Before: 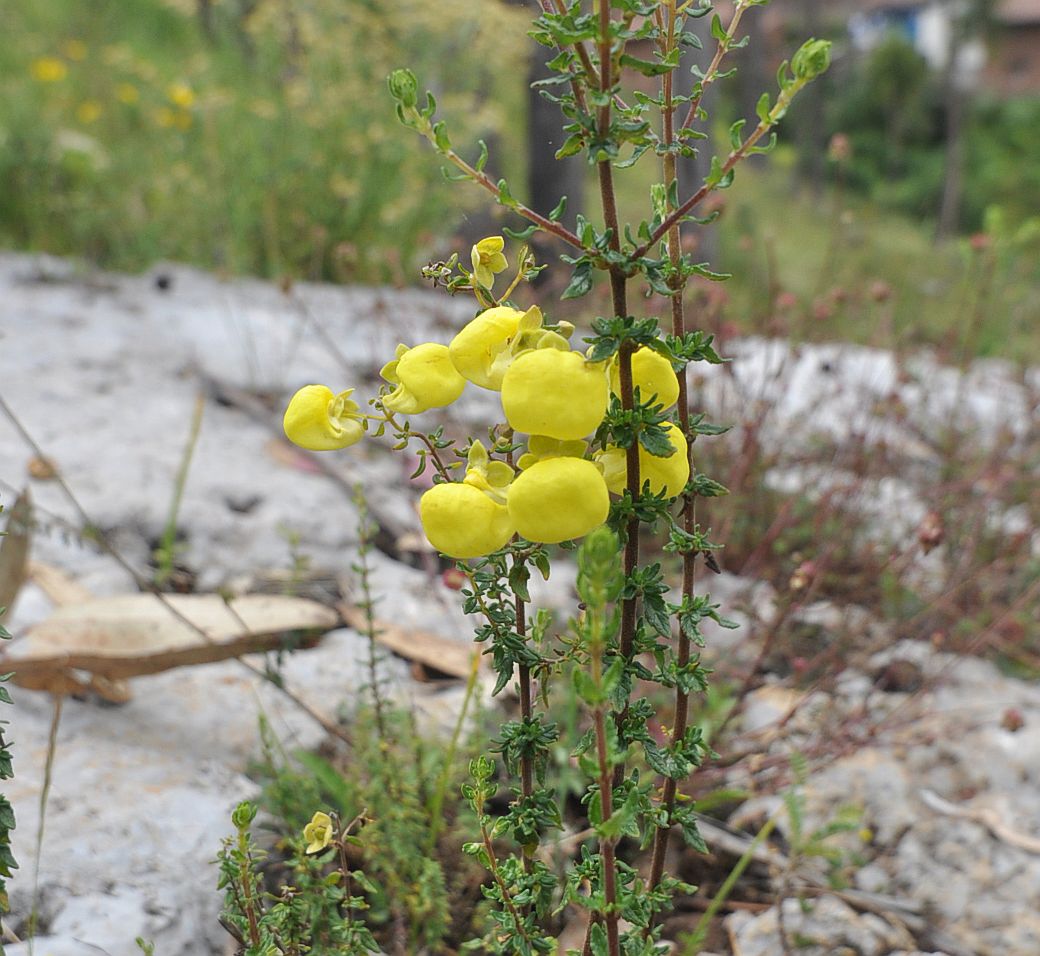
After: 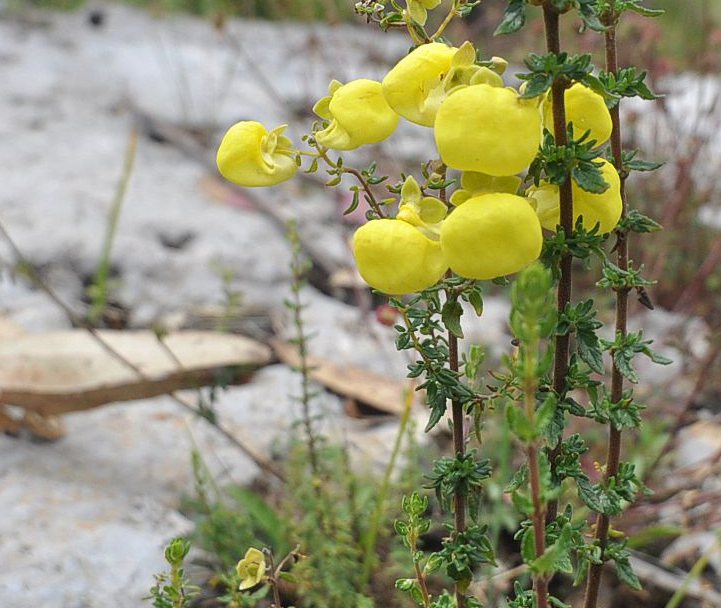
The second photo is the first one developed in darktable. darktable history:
tone equalizer: on, module defaults
crop: left 6.488%, top 27.668%, right 24.183%, bottom 8.656%
